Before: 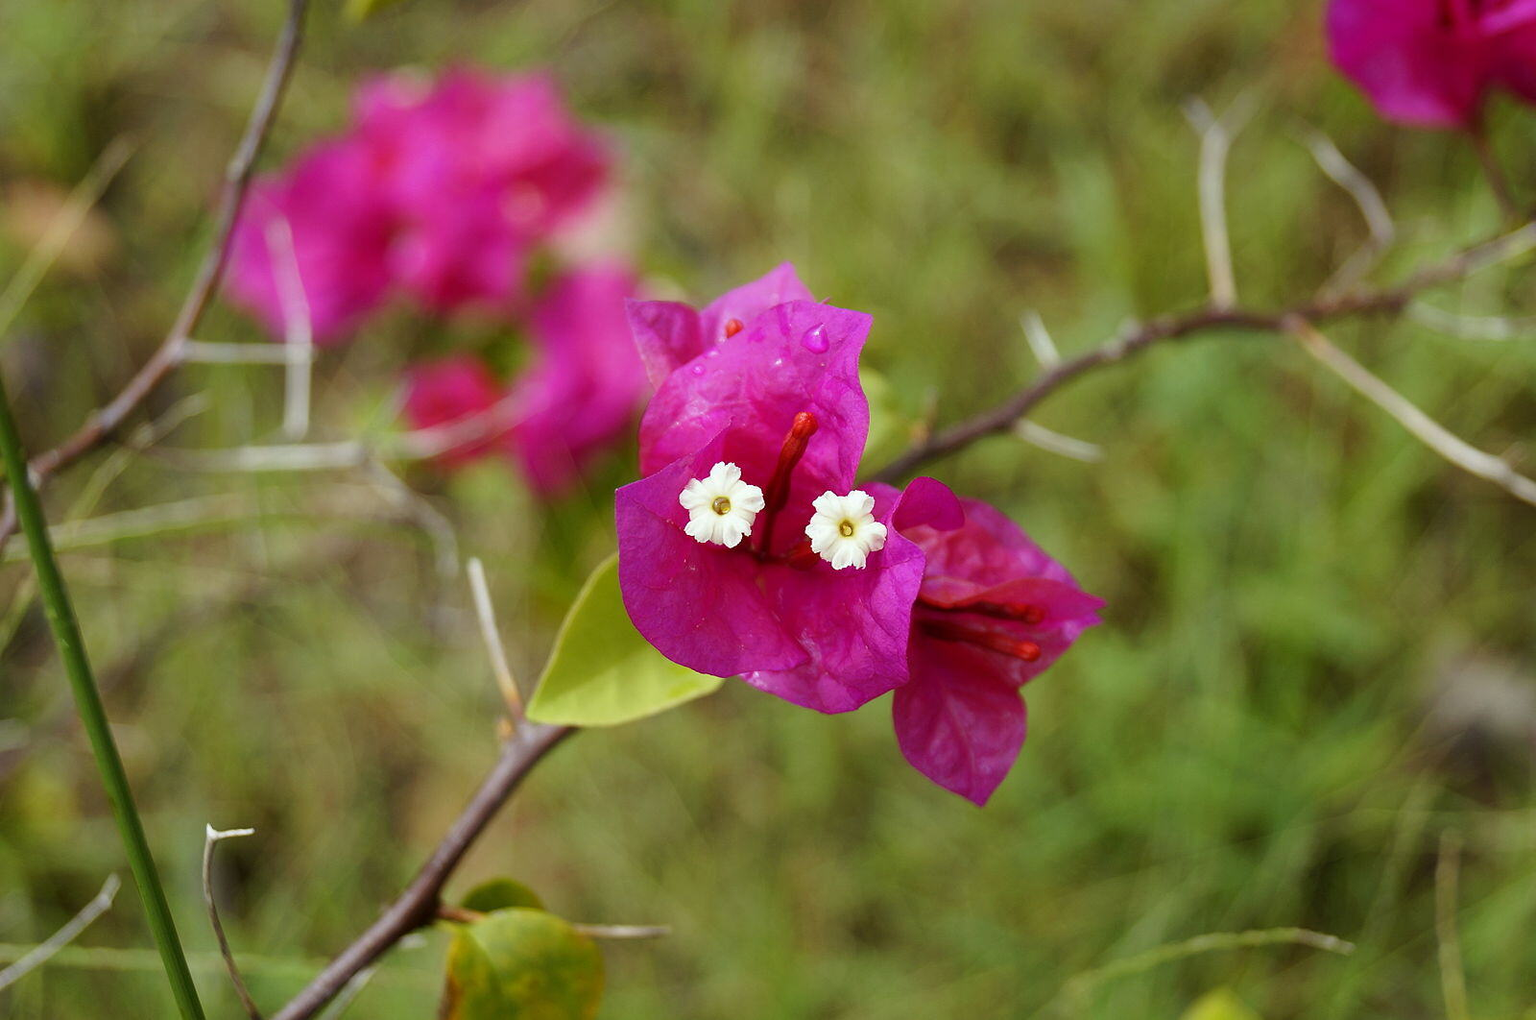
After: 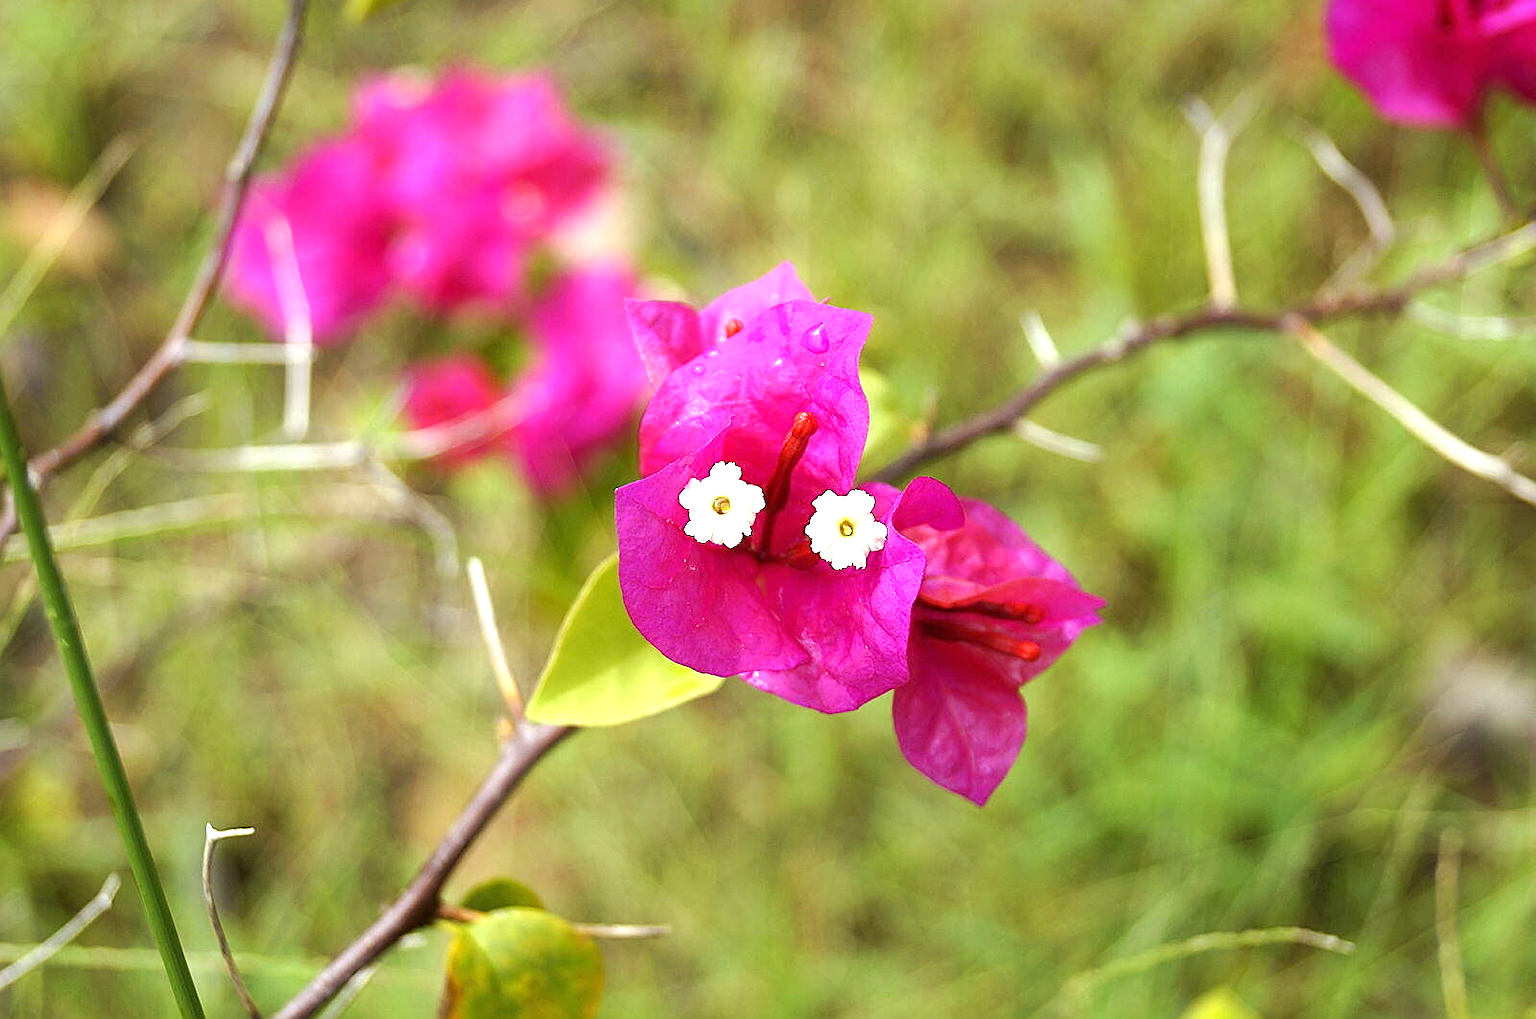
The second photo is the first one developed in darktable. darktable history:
exposure: black level correction 0, exposure 1.1 EV, compensate highlight preservation false
sharpen: on, module defaults
white balance: emerald 1
